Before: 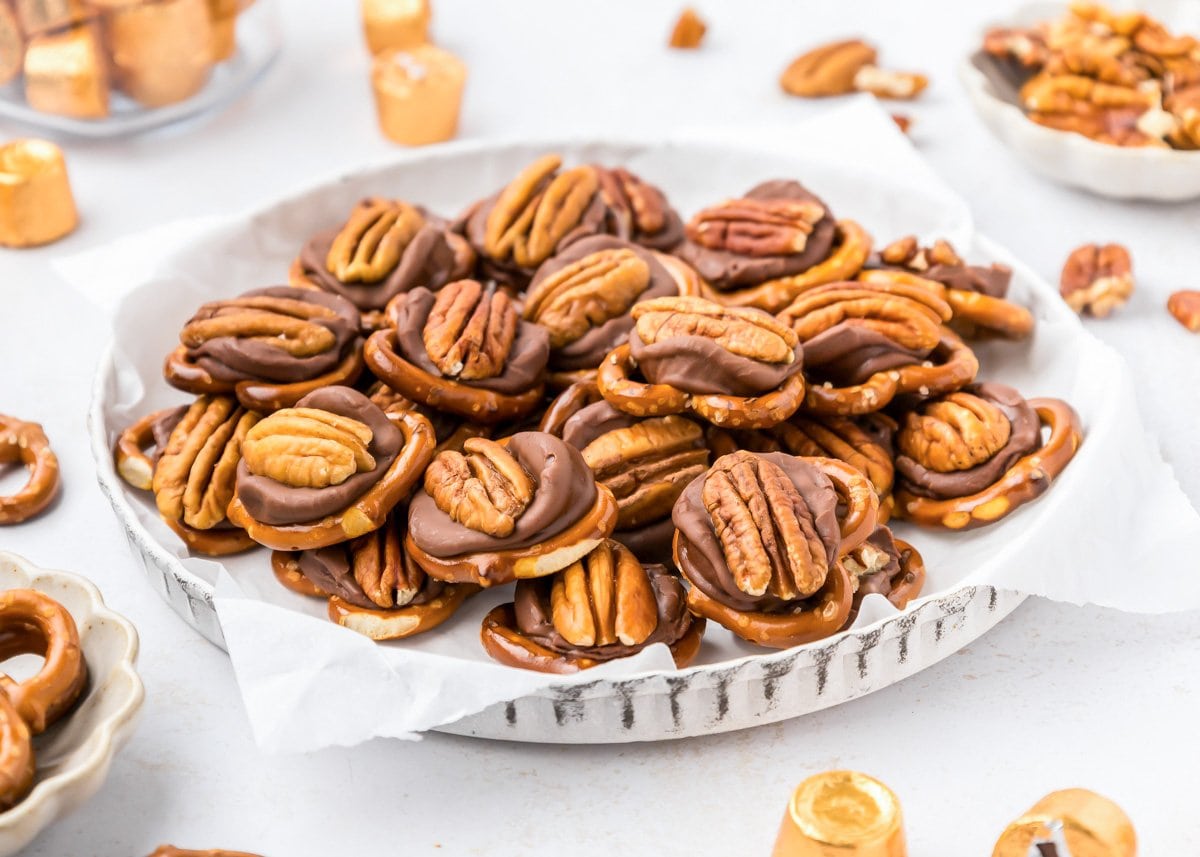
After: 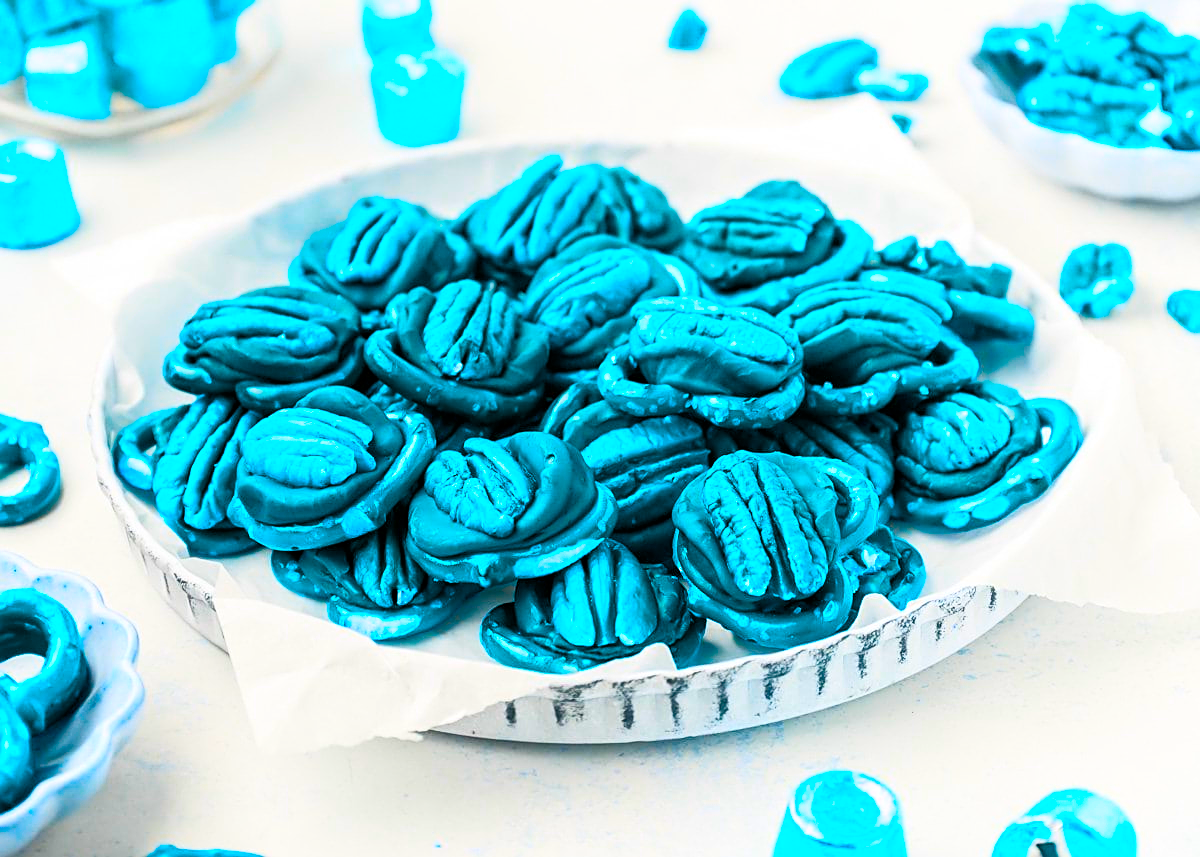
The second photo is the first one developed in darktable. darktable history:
color balance rgb: shadows lift › chroma 1.031%, shadows lift › hue 241.83°, linear chroma grading › global chroma 5.118%, perceptual saturation grading › global saturation 39.975%, hue shift 179.33°, global vibrance 49.924%, contrast 0.713%
tone equalizer: -8 EV 0.086 EV
sharpen: on, module defaults
shadows and highlights: shadows -0.89, highlights 39.74, highlights color adjustment 0.181%
contrast brightness saturation: contrast 0.082, saturation 0.199
